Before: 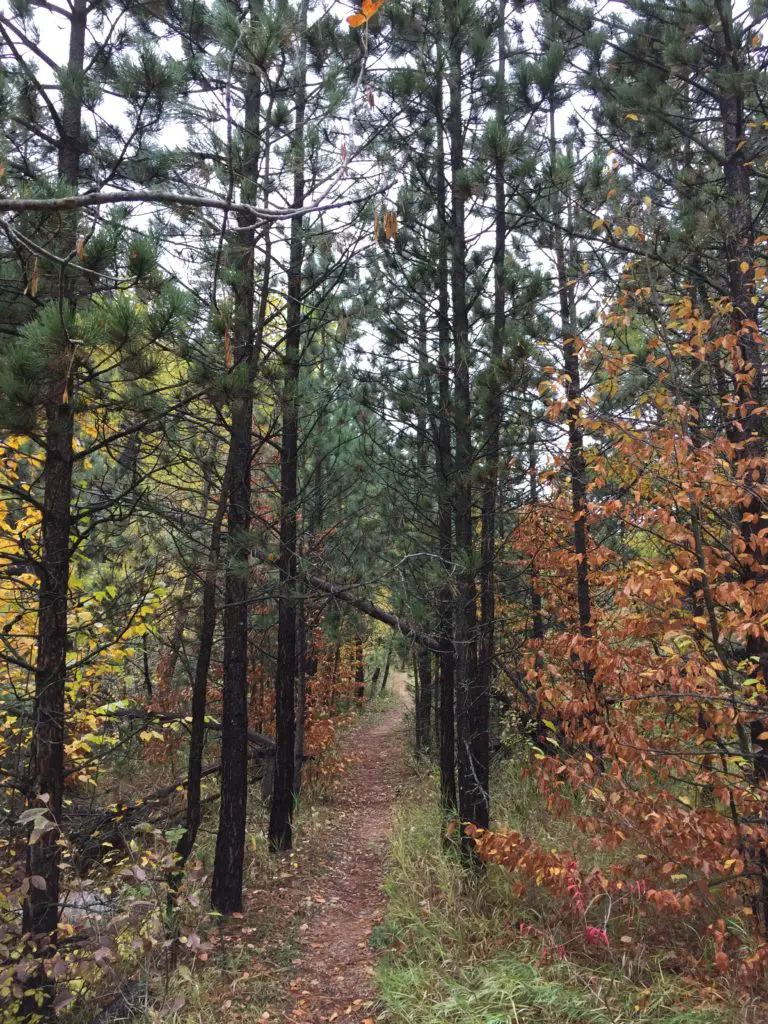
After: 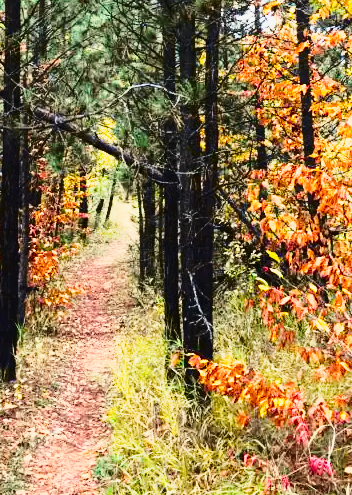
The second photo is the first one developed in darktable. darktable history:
crop: left 35.976%, top 45.819%, right 18.162%, bottom 5.807%
base curve: curves: ch0 [(0, 0) (0.007, 0.004) (0.027, 0.03) (0.046, 0.07) (0.207, 0.54) (0.442, 0.872) (0.673, 0.972) (1, 1)], preserve colors none
tone curve: curves: ch0 [(0.003, 0.023) (0.071, 0.052) (0.249, 0.201) (0.466, 0.557) (0.625, 0.761) (0.783, 0.9) (0.994, 0.968)]; ch1 [(0, 0) (0.262, 0.227) (0.417, 0.386) (0.469, 0.467) (0.502, 0.498) (0.531, 0.521) (0.576, 0.586) (0.612, 0.634) (0.634, 0.68) (0.686, 0.728) (0.994, 0.987)]; ch2 [(0, 0) (0.262, 0.188) (0.385, 0.353) (0.427, 0.424) (0.495, 0.493) (0.518, 0.544) (0.55, 0.579) (0.595, 0.621) (0.644, 0.748) (1, 1)], color space Lab, independent channels, preserve colors none
